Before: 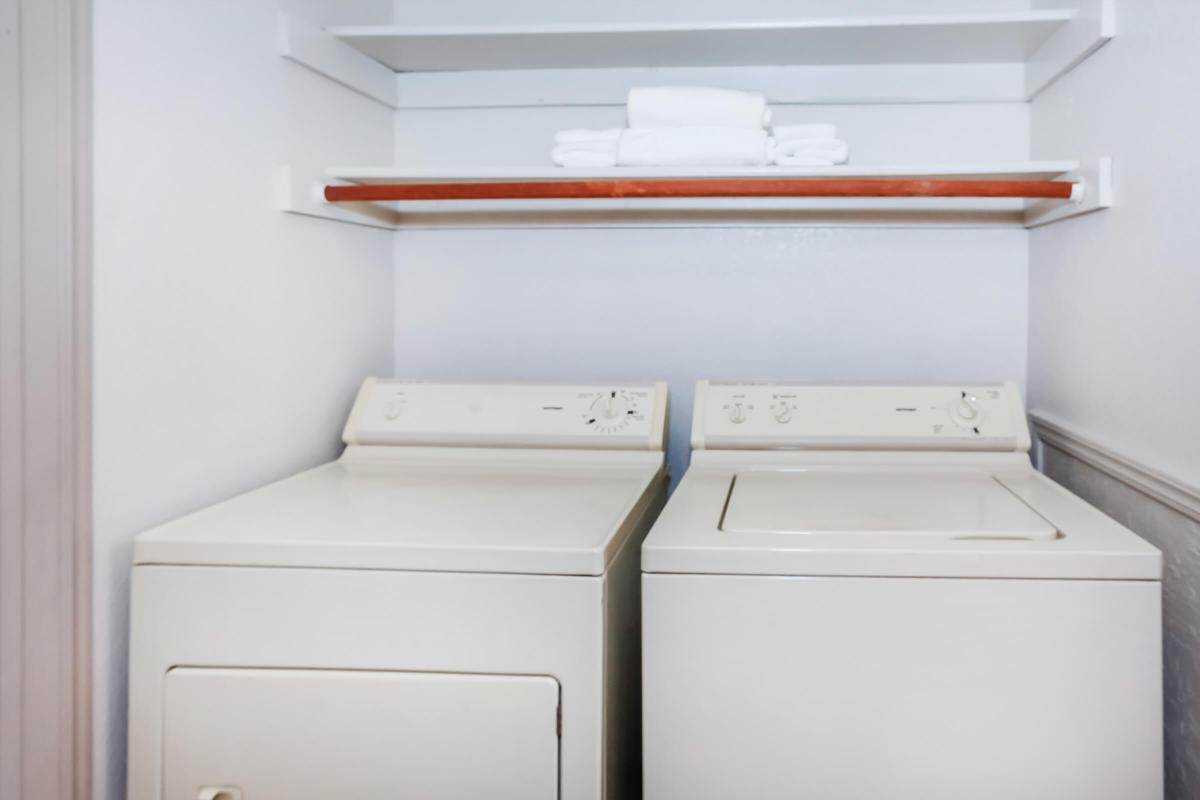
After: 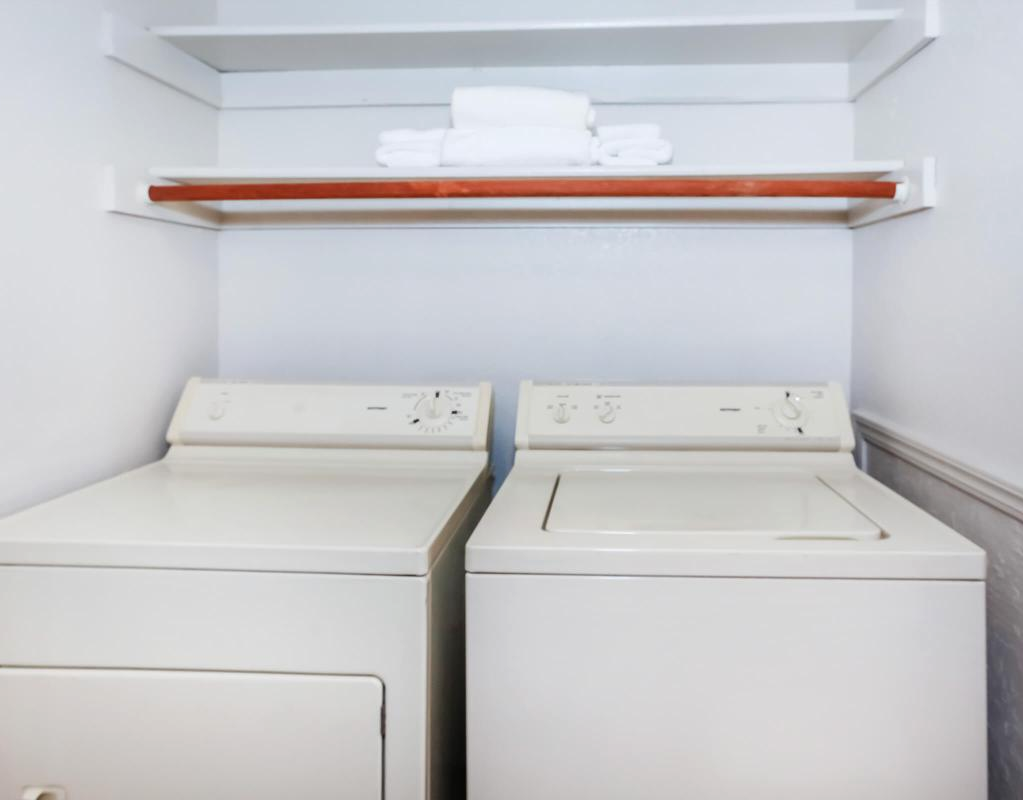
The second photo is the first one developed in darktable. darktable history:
levels: mode automatic
crop and rotate: left 14.704%
